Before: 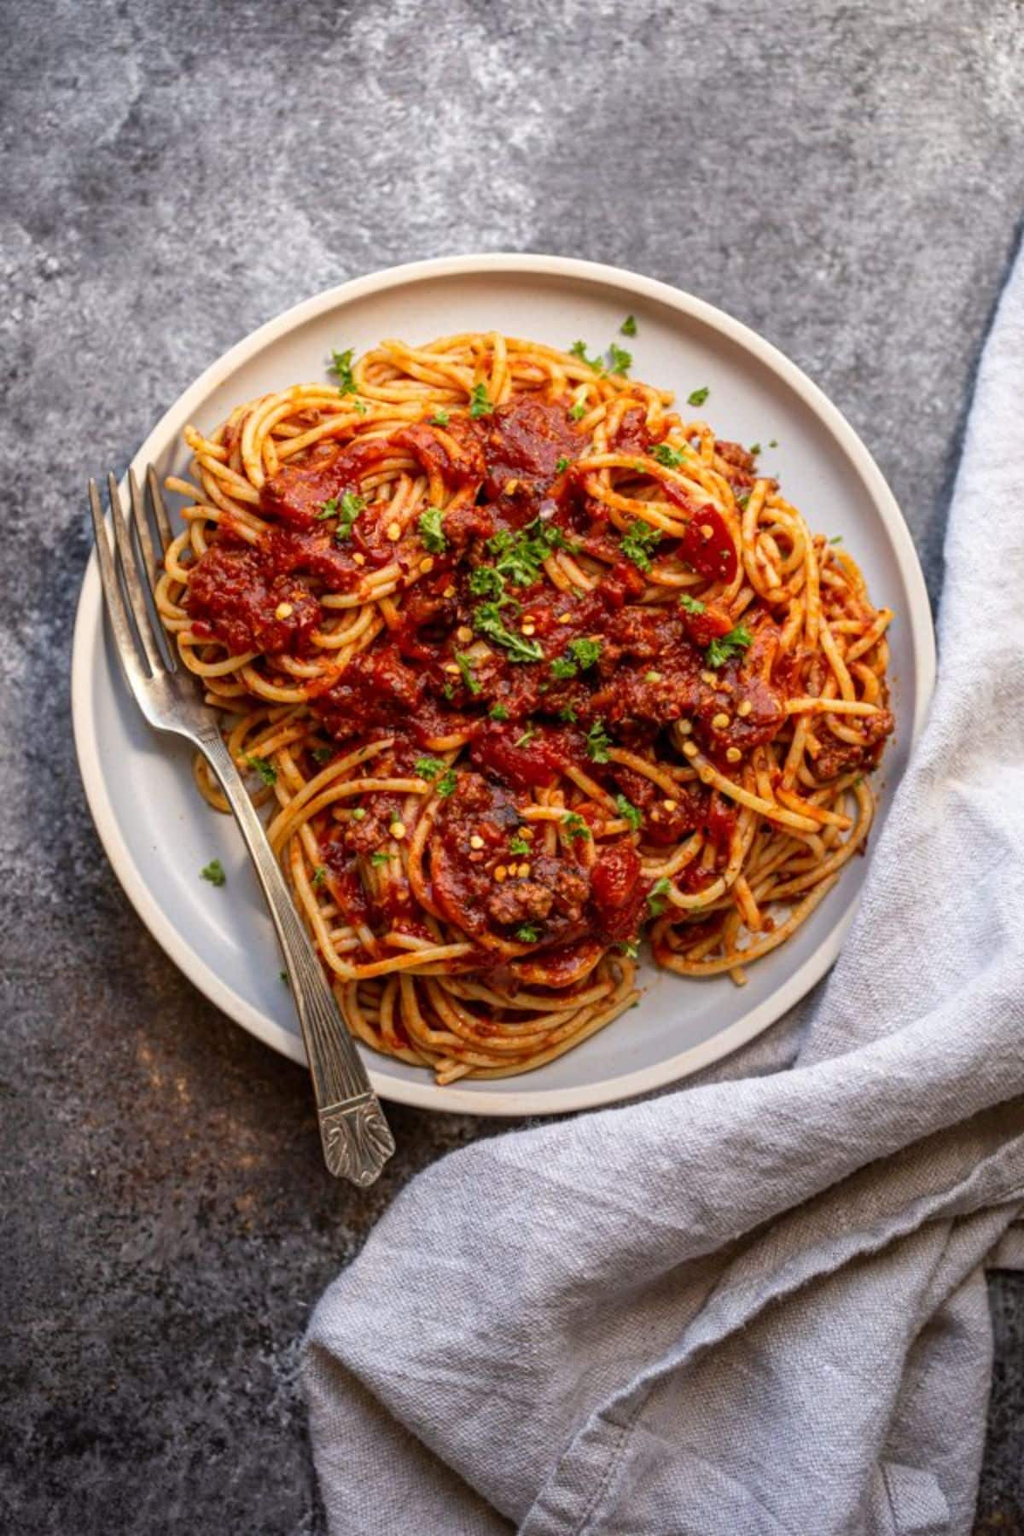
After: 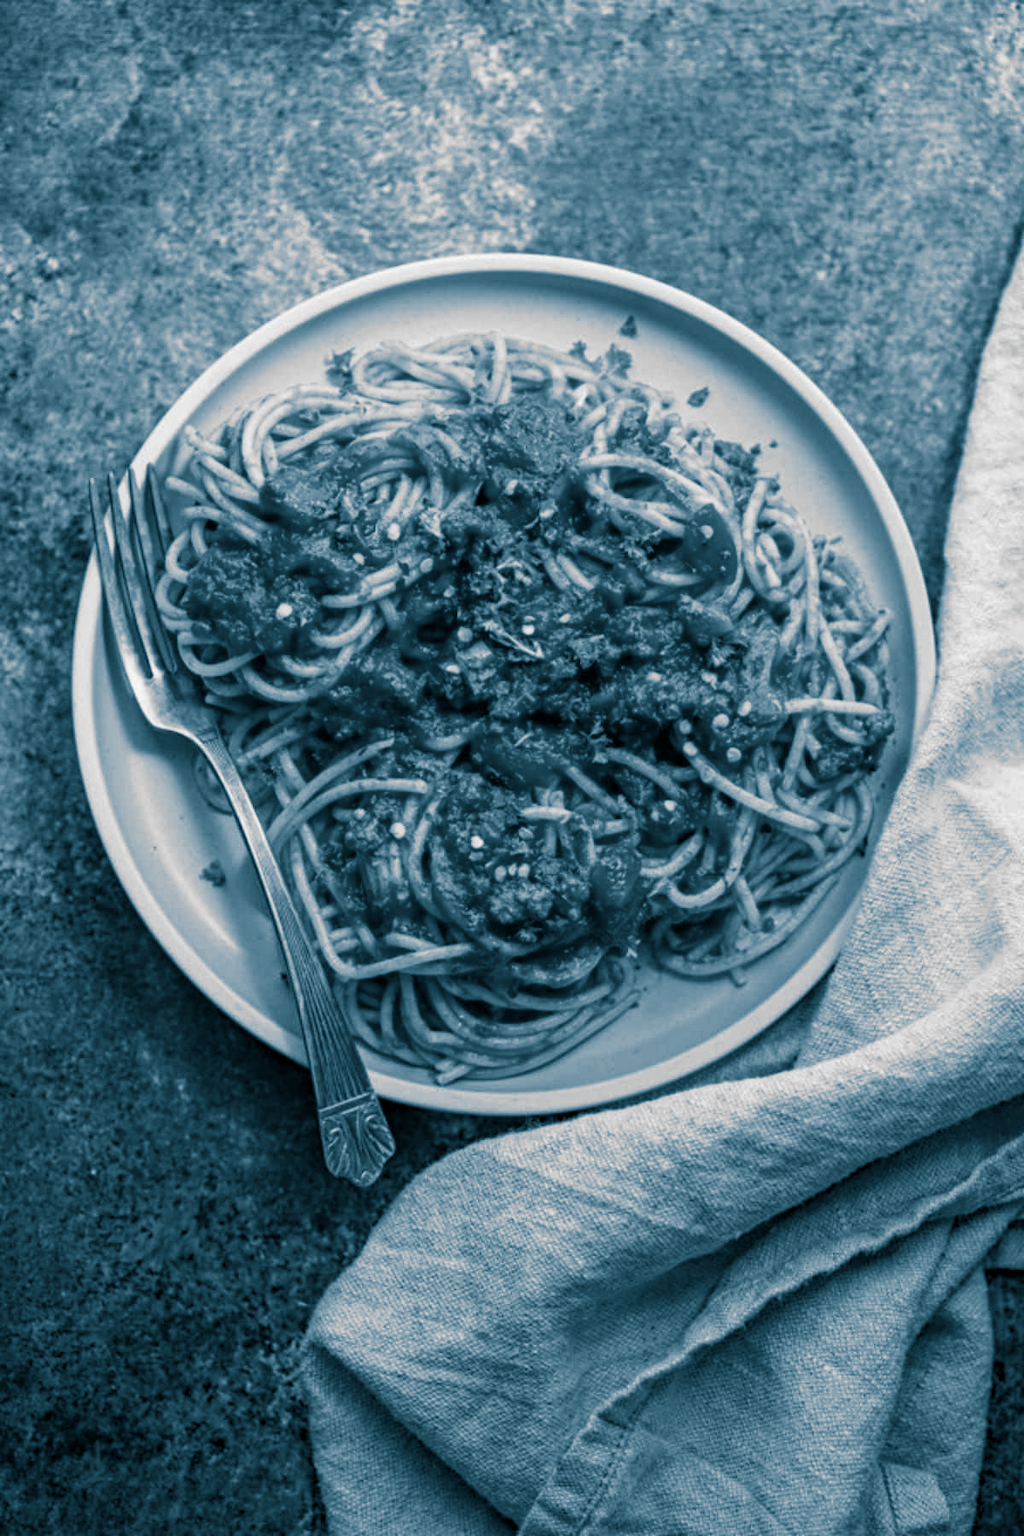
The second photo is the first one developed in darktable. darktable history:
split-toning: shadows › hue 212.4°, balance -70
monochrome: a 73.58, b 64.21
haze removal: strength 0.29, distance 0.25, compatibility mode true, adaptive false
